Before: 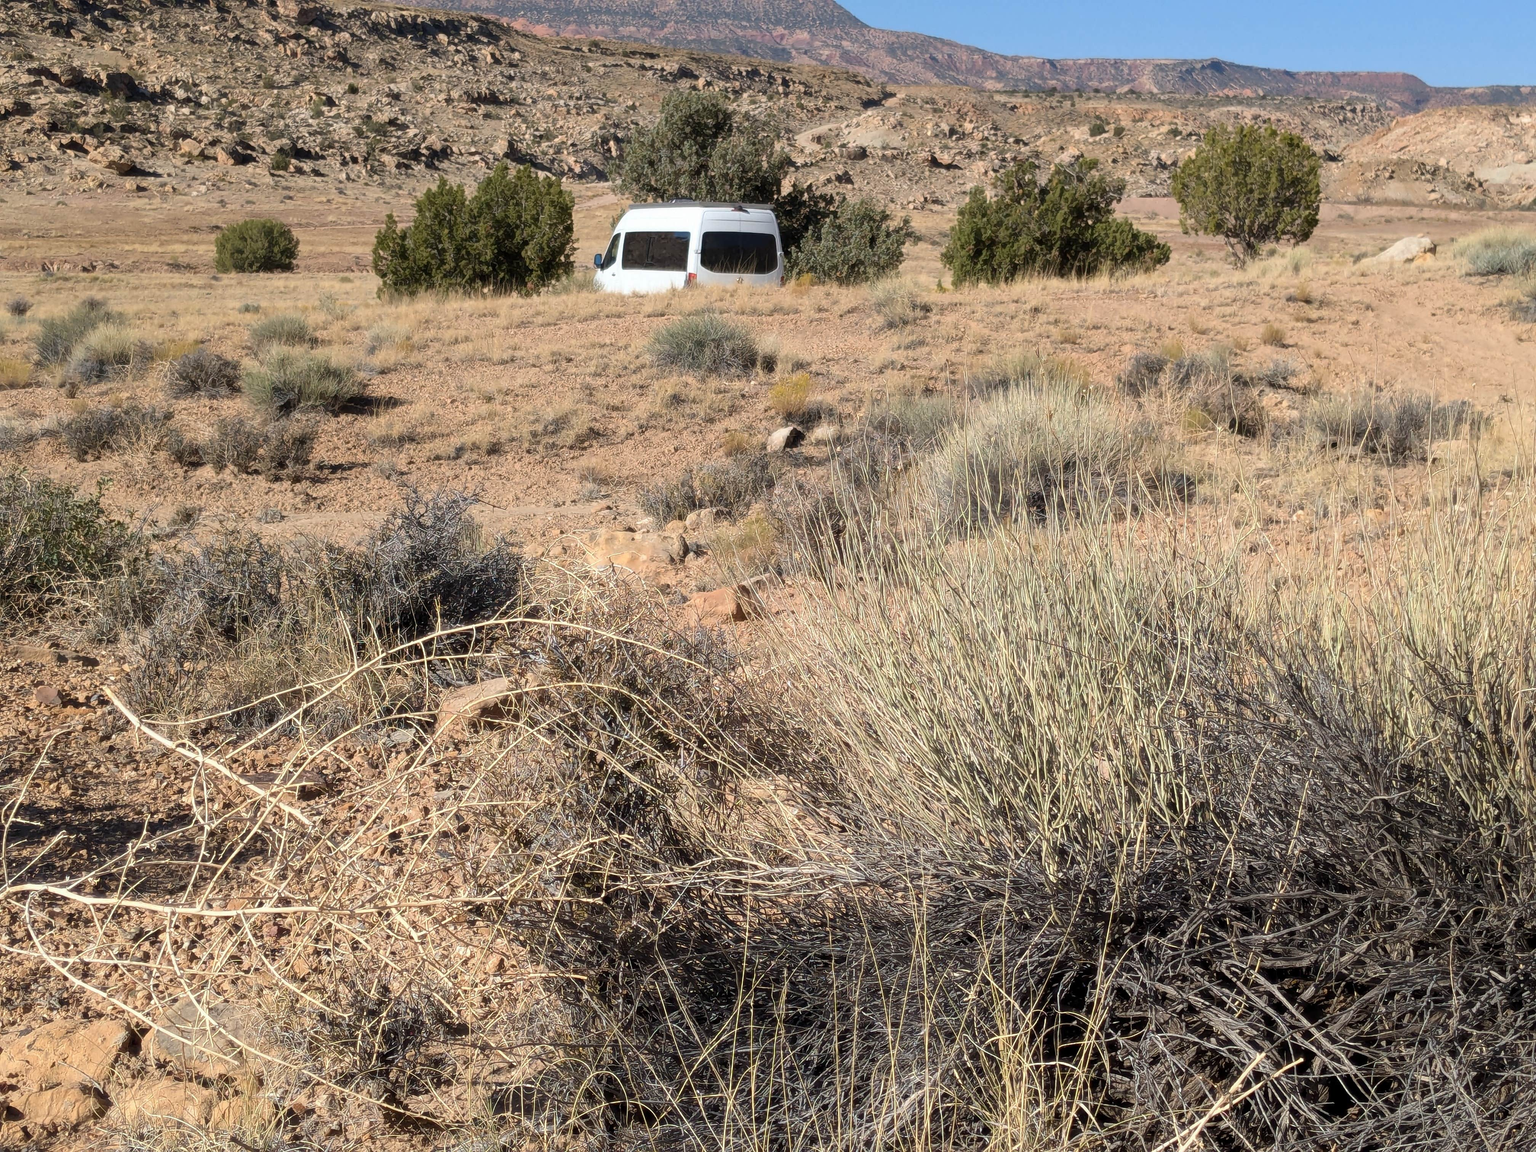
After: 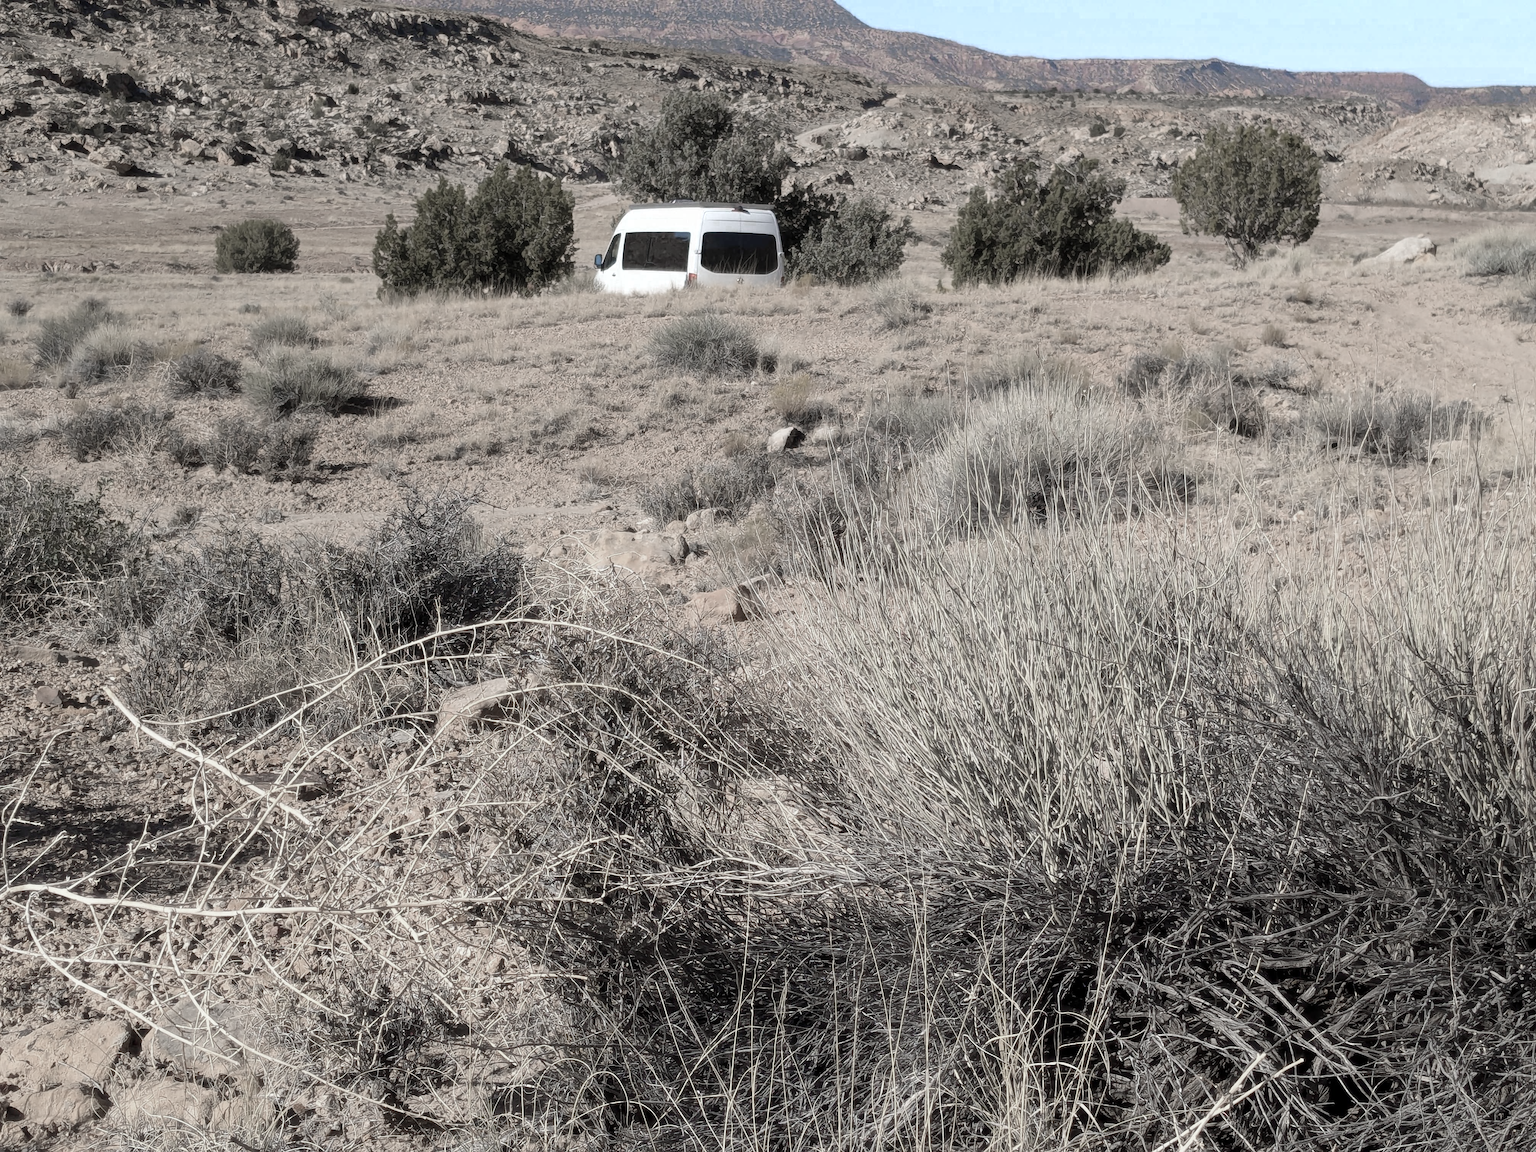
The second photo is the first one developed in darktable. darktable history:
color zones: curves: ch0 [(0, 0.613) (0.01, 0.613) (0.245, 0.448) (0.498, 0.529) (0.642, 0.665) (0.879, 0.777) (0.99, 0.613)]; ch1 [(0, 0.272) (0.219, 0.127) (0.724, 0.346)]
